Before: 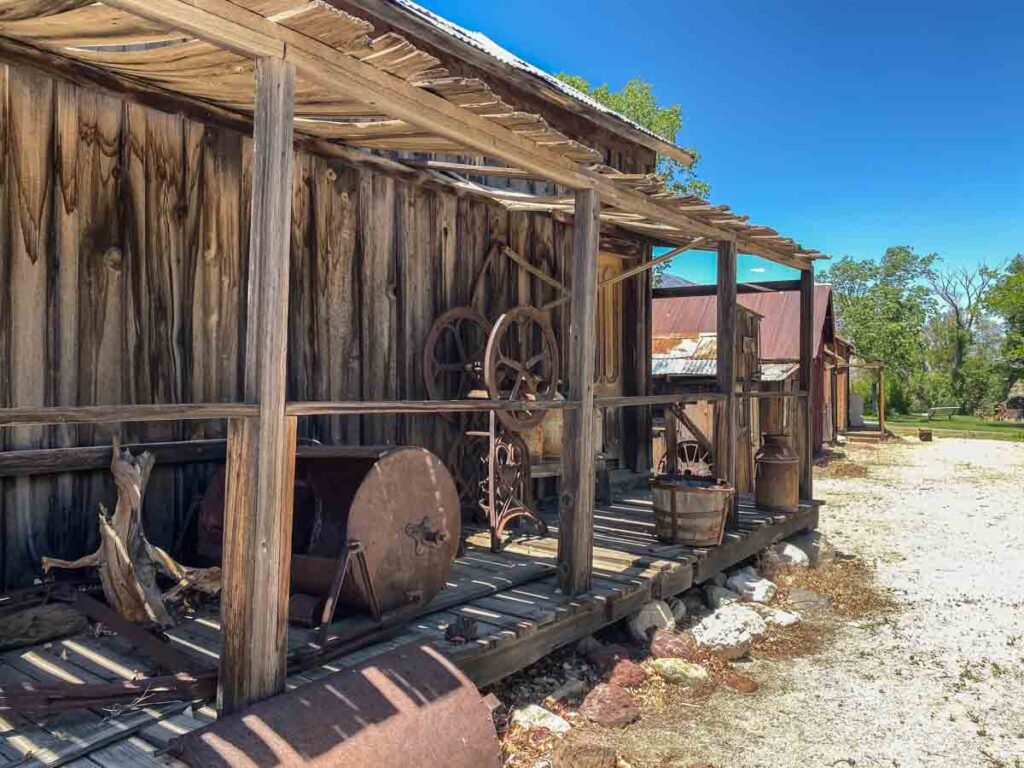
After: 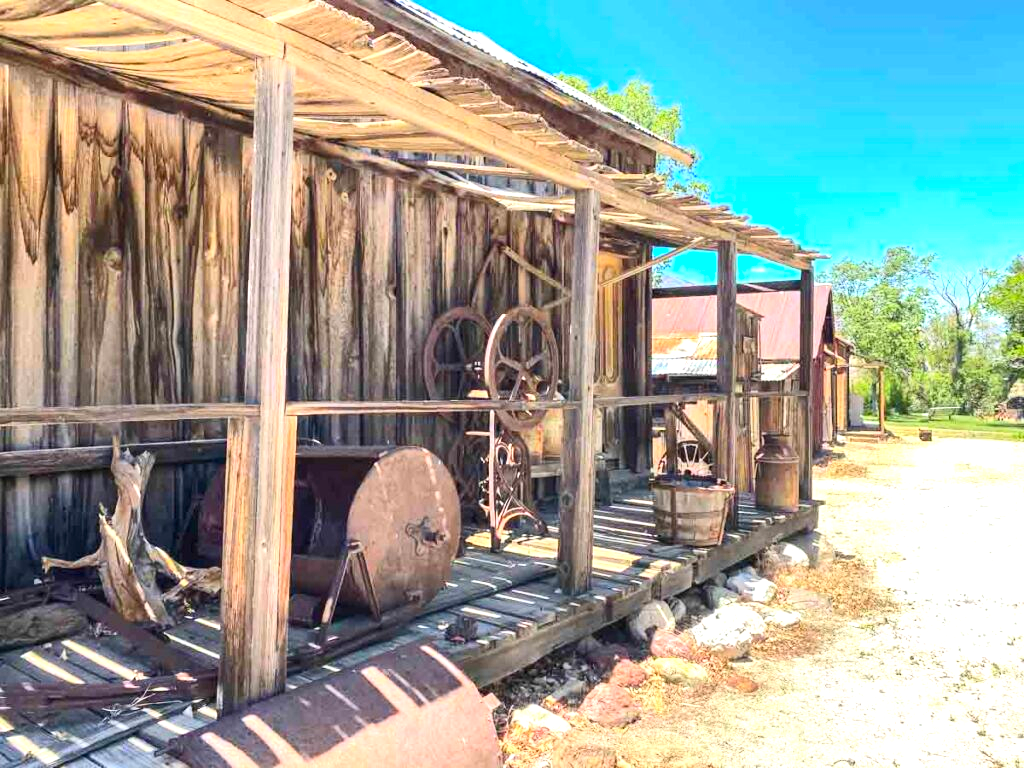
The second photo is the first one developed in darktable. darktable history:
contrast brightness saturation: contrast 0.2, brightness 0.16, saturation 0.22
exposure: exposure 0.999 EV, compensate highlight preservation false
